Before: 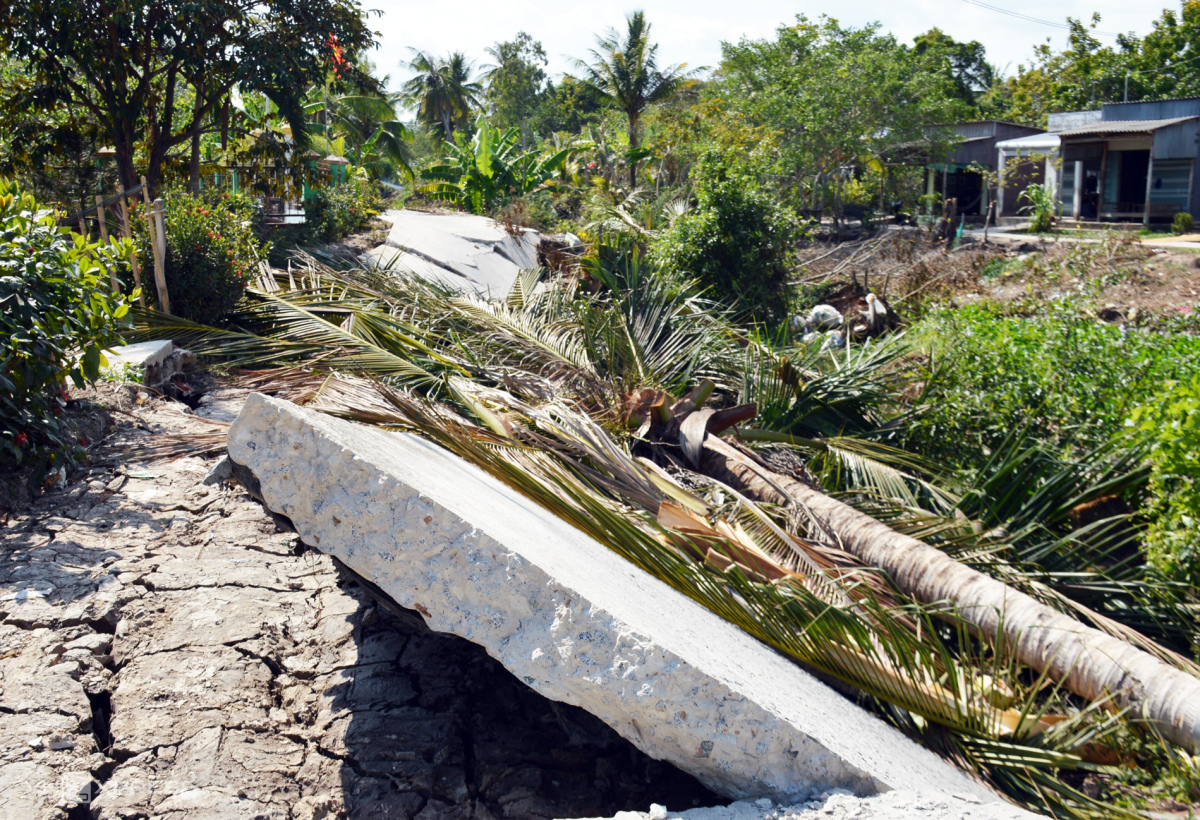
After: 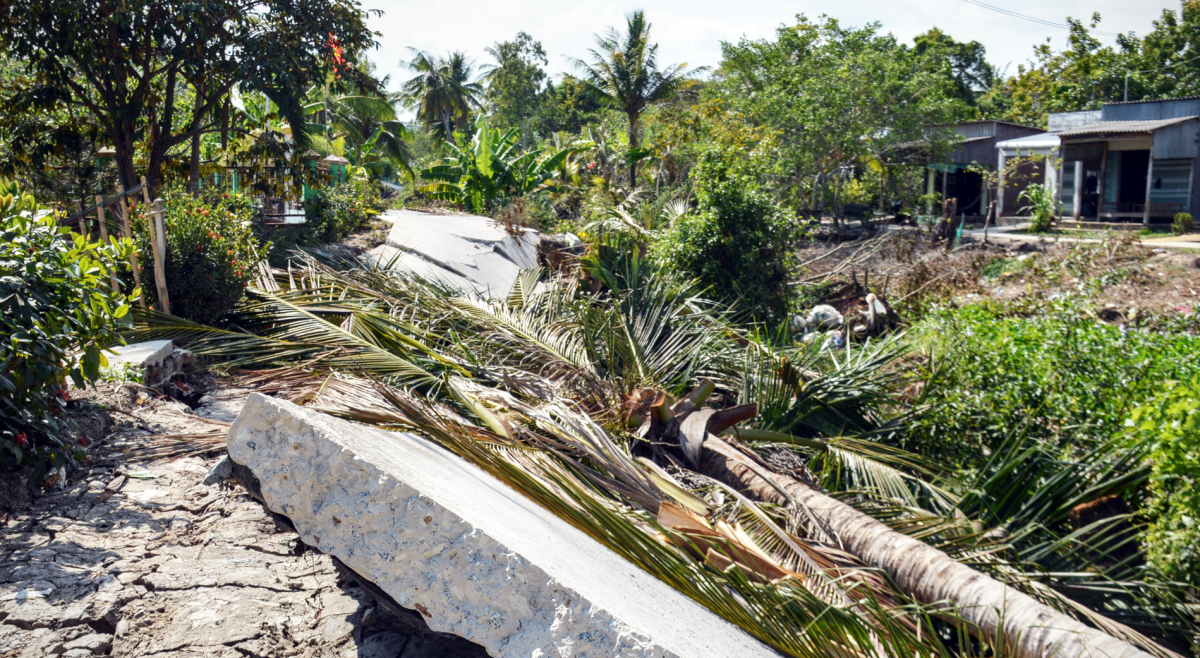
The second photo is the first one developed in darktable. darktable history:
local contrast: on, module defaults
crop: bottom 19.653%
vignetting: fall-off start 97.21%, width/height ratio 1.185
